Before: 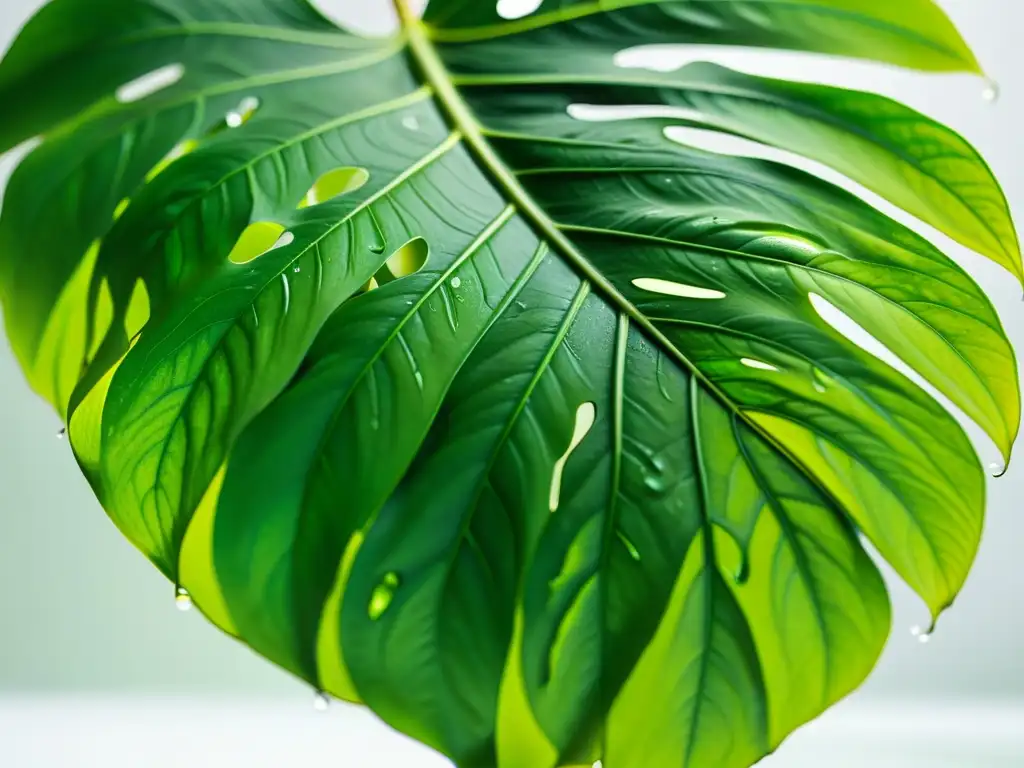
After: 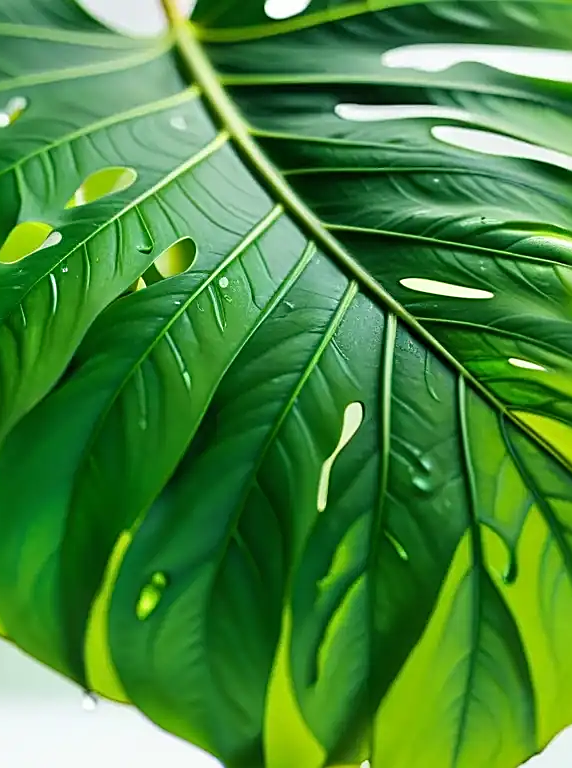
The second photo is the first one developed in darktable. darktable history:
crop and rotate: left 22.673%, right 21.447%
sharpen: on, module defaults
